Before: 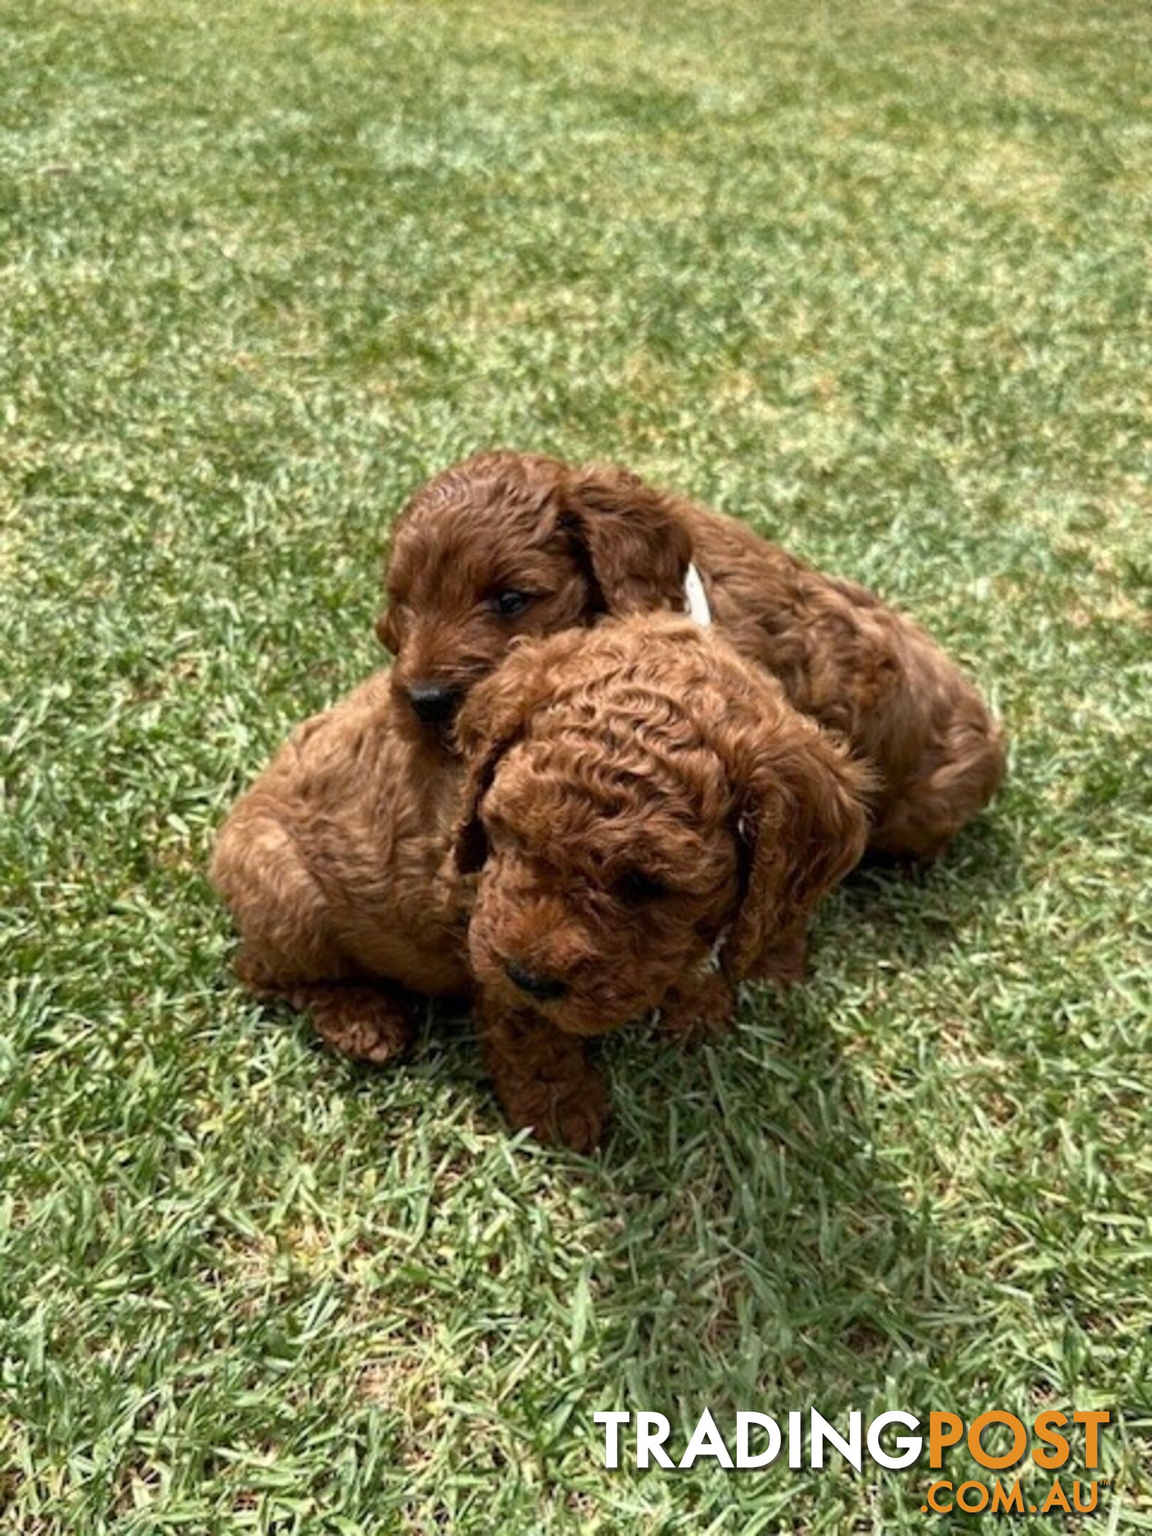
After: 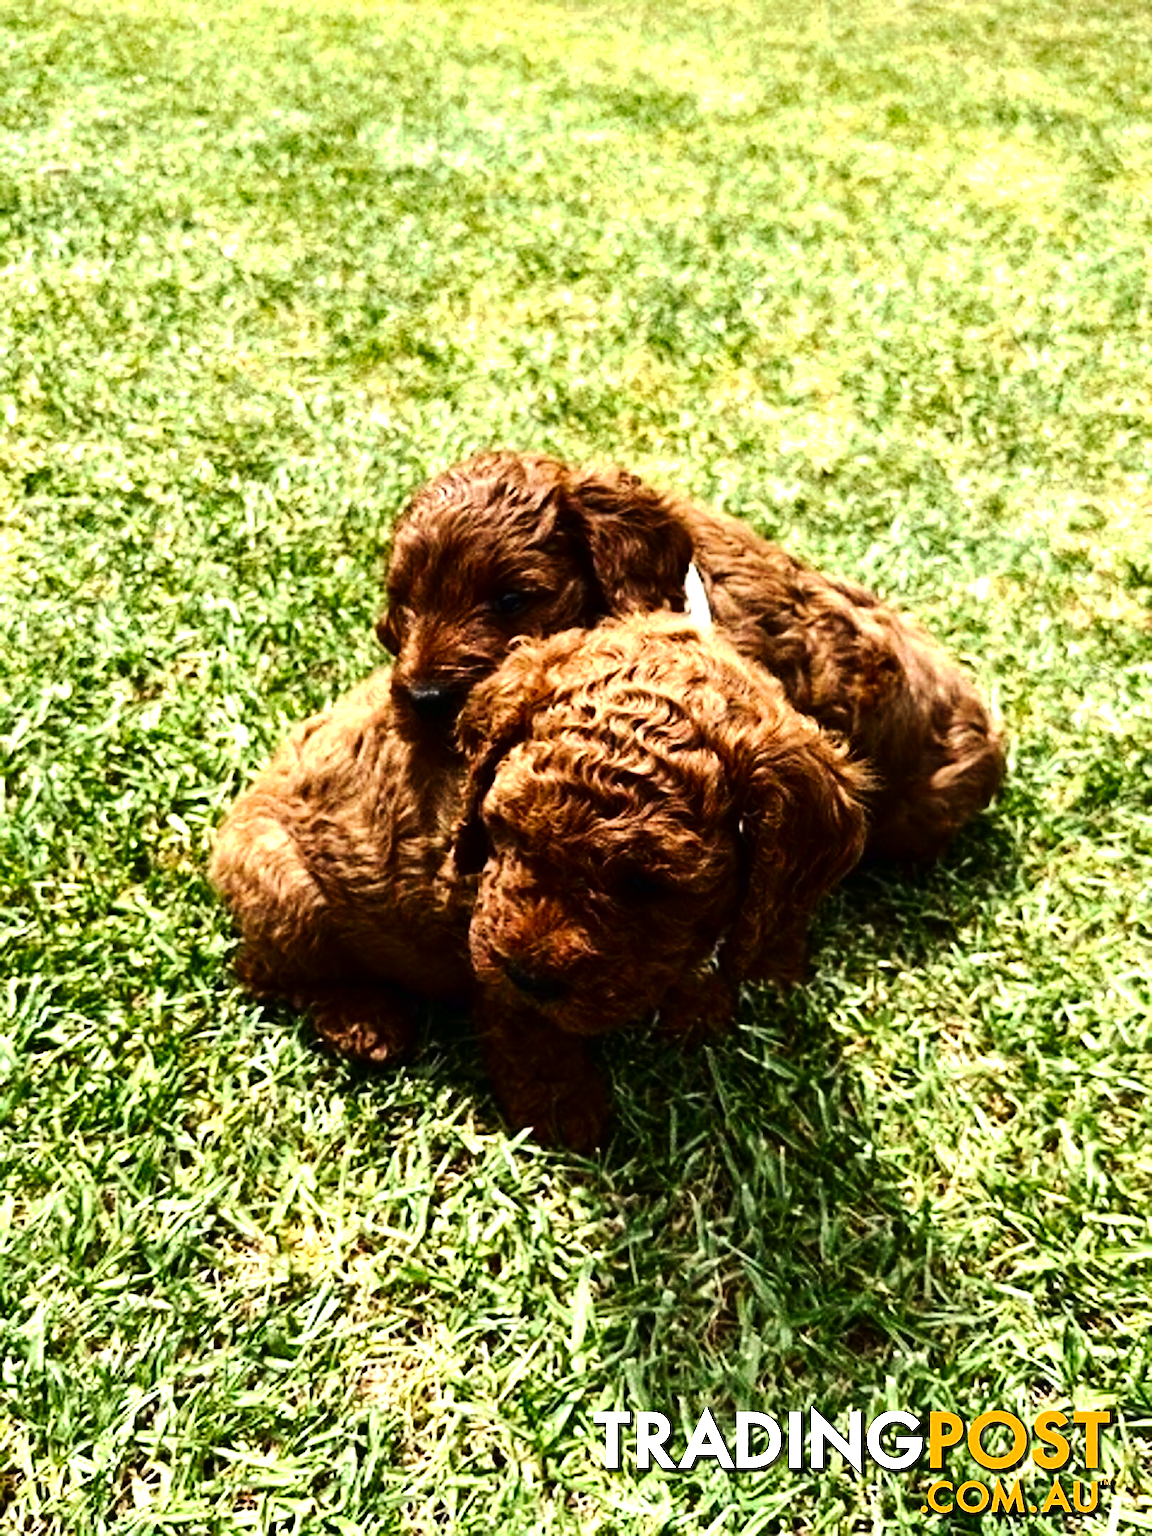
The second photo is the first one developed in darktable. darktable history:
contrast brightness saturation: contrast 0.194, brightness -0.237, saturation 0.112
sharpen: amount 0.494
tone equalizer: -8 EV -0.44 EV, -7 EV -0.416 EV, -6 EV -0.367 EV, -5 EV -0.257 EV, -3 EV 0.226 EV, -2 EV 0.322 EV, -1 EV 0.381 EV, +0 EV 0.413 EV, smoothing diameter 24.86%, edges refinement/feathering 8.36, preserve details guided filter
exposure: black level correction 0, exposure 0.701 EV, compensate highlight preservation false
color correction: highlights b* 3
tone curve: curves: ch0 [(0, 0) (0.003, 0.008) (0.011, 0.011) (0.025, 0.014) (0.044, 0.021) (0.069, 0.029) (0.1, 0.042) (0.136, 0.06) (0.177, 0.09) (0.224, 0.126) (0.277, 0.177) (0.335, 0.243) (0.399, 0.31) (0.468, 0.388) (0.543, 0.484) (0.623, 0.585) (0.709, 0.683) (0.801, 0.775) (0.898, 0.873) (1, 1)], preserve colors none
